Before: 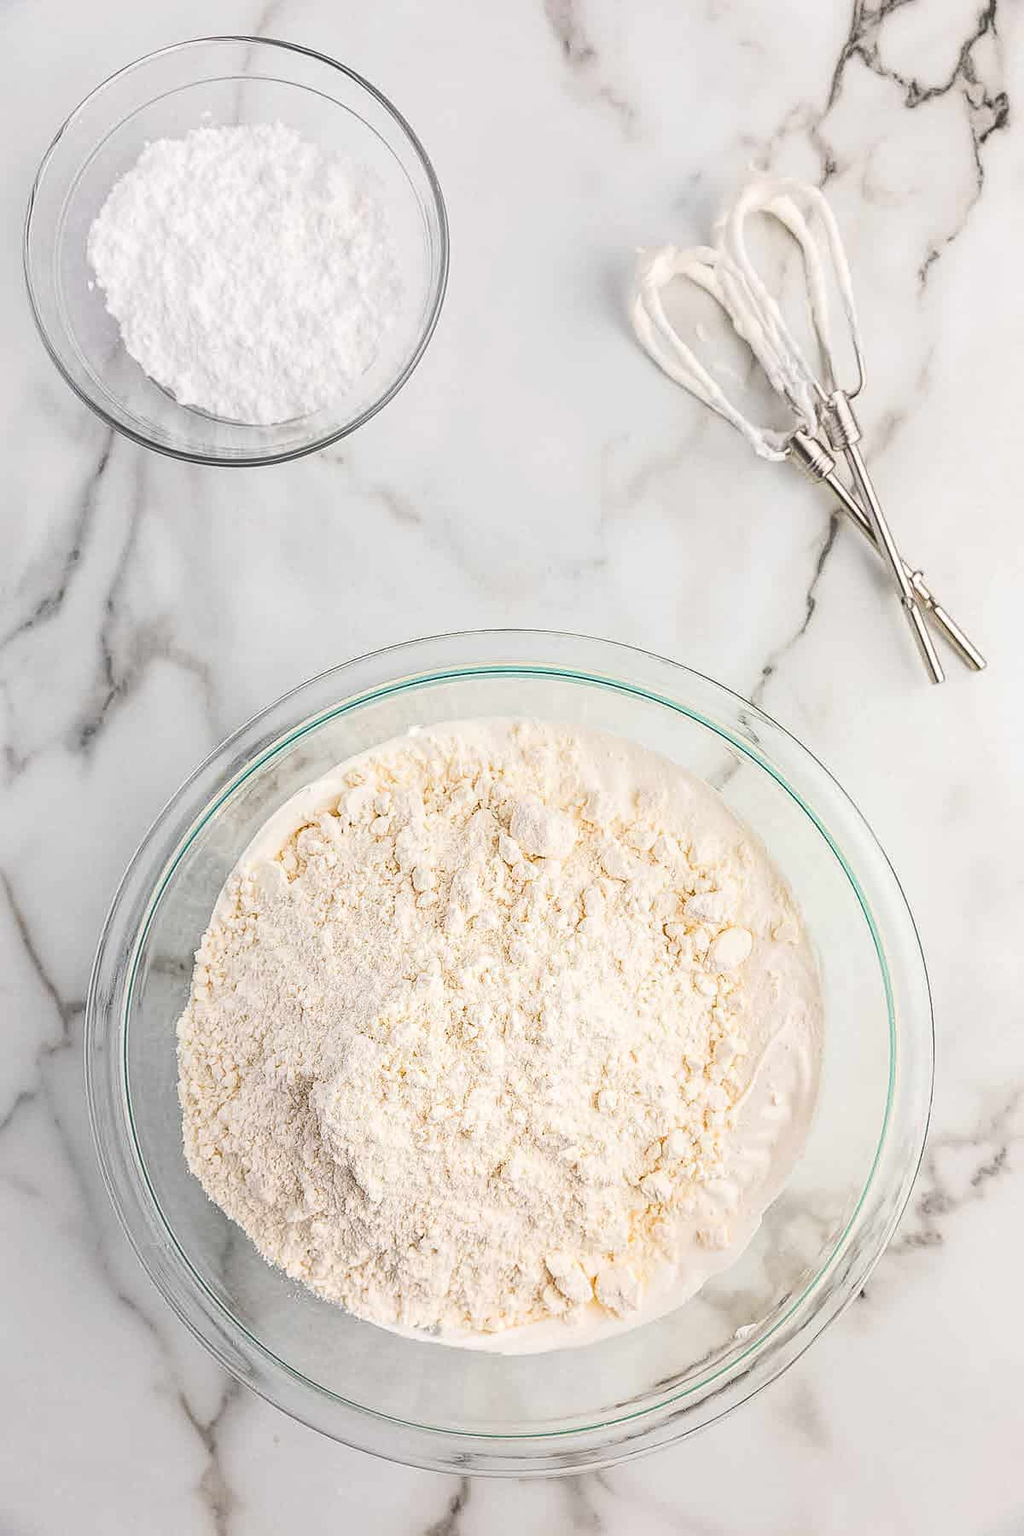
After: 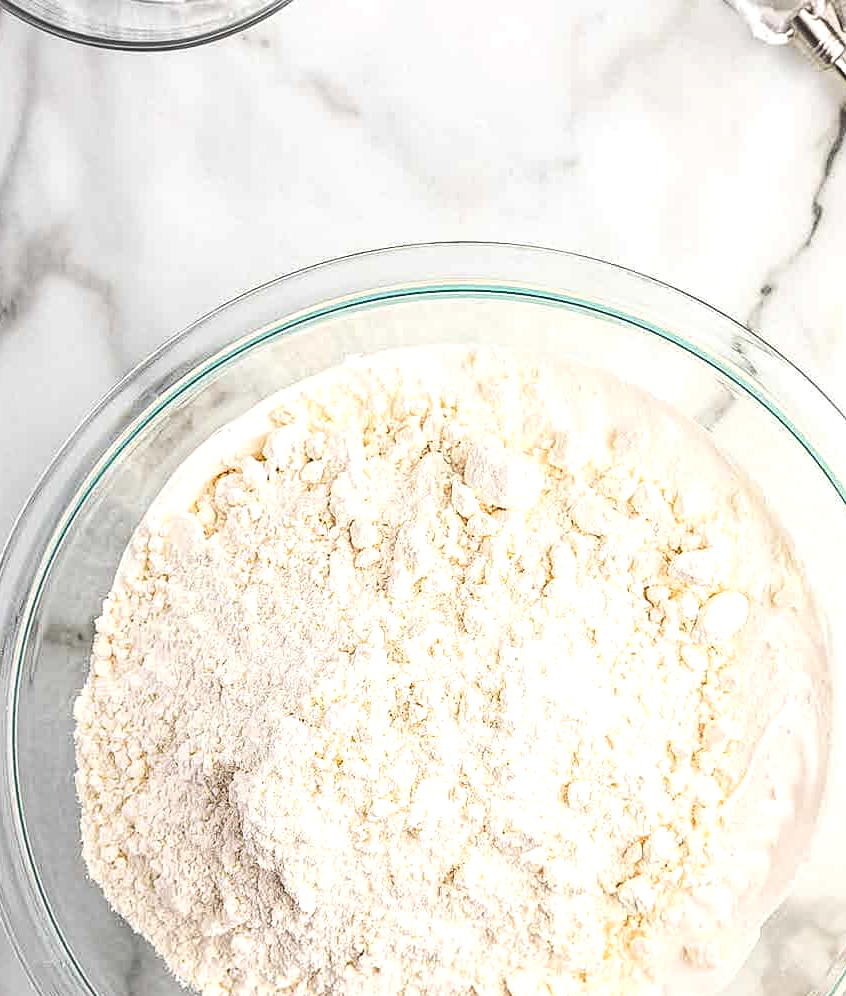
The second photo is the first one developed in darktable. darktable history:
crop: left 11.123%, top 27.61%, right 18.3%, bottom 17.034%
exposure: compensate highlight preservation false
tone equalizer: -8 EV -0.417 EV, -7 EV -0.389 EV, -6 EV -0.333 EV, -5 EV -0.222 EV, -3 EV 0.222 EV, -2 EV 0.333 EV, -1 EV 0.389 EV, +0 EV 0.417 EV, edges refinement/feathering 500, mask exposure compensation -1.57 EV, preserve details no
